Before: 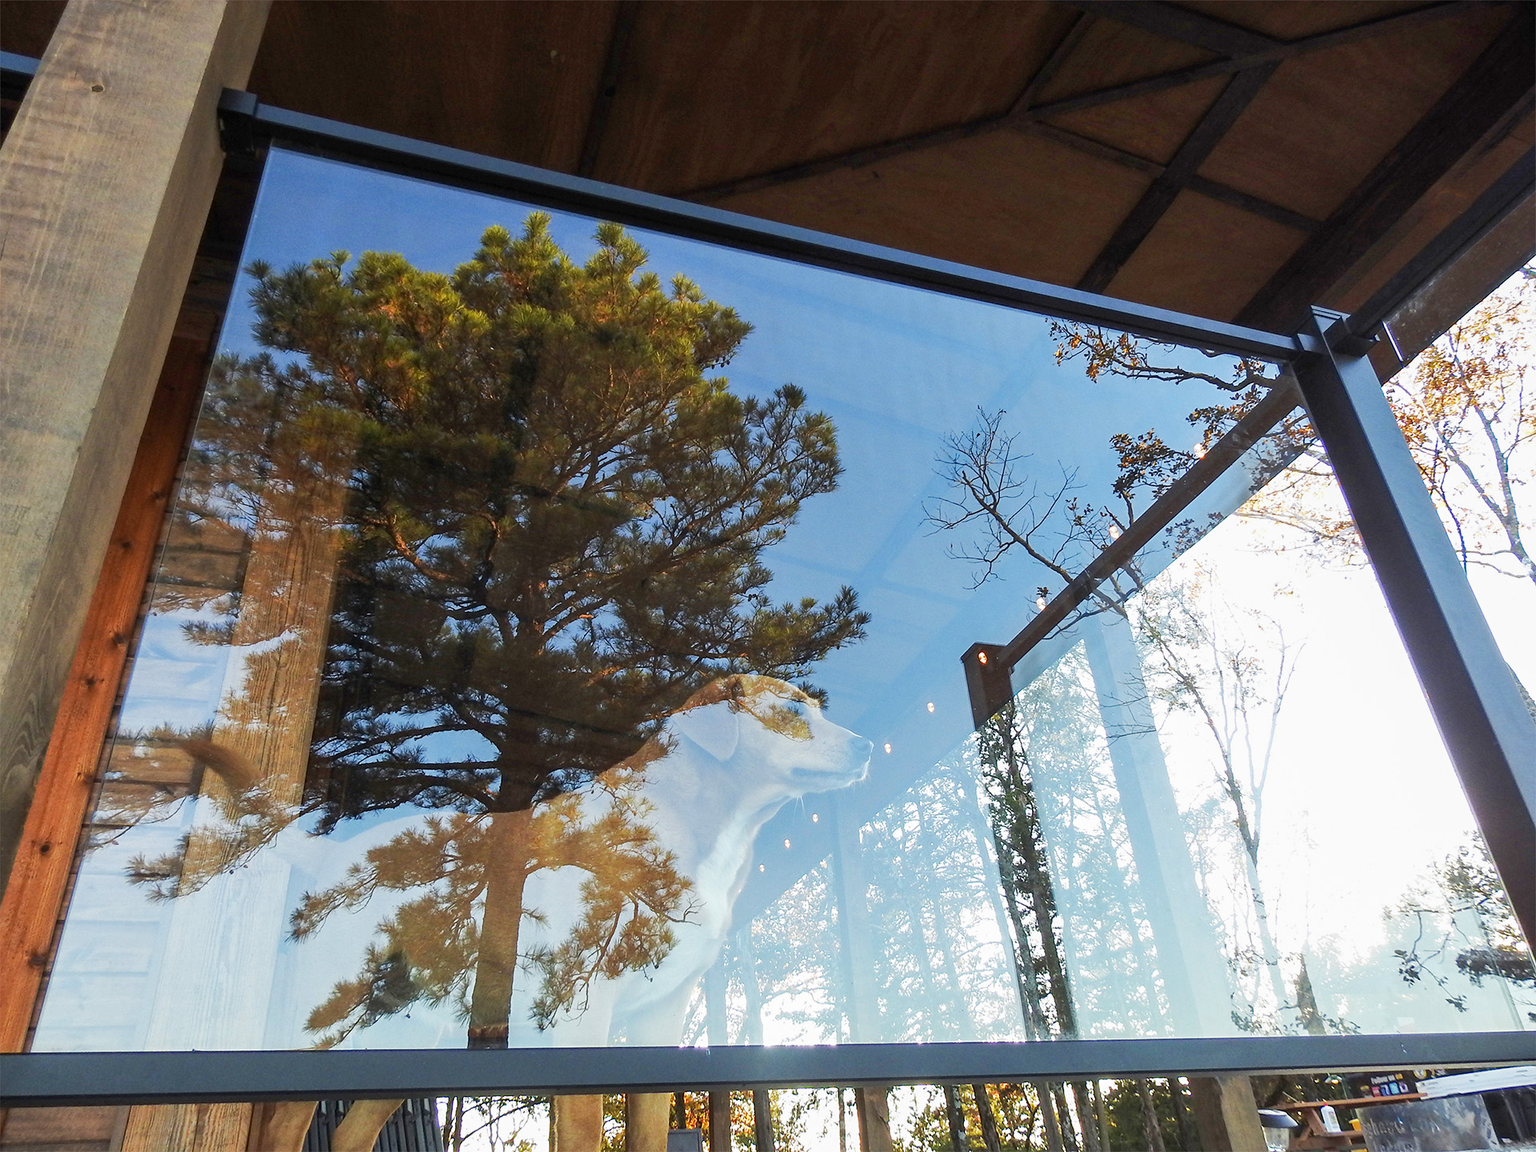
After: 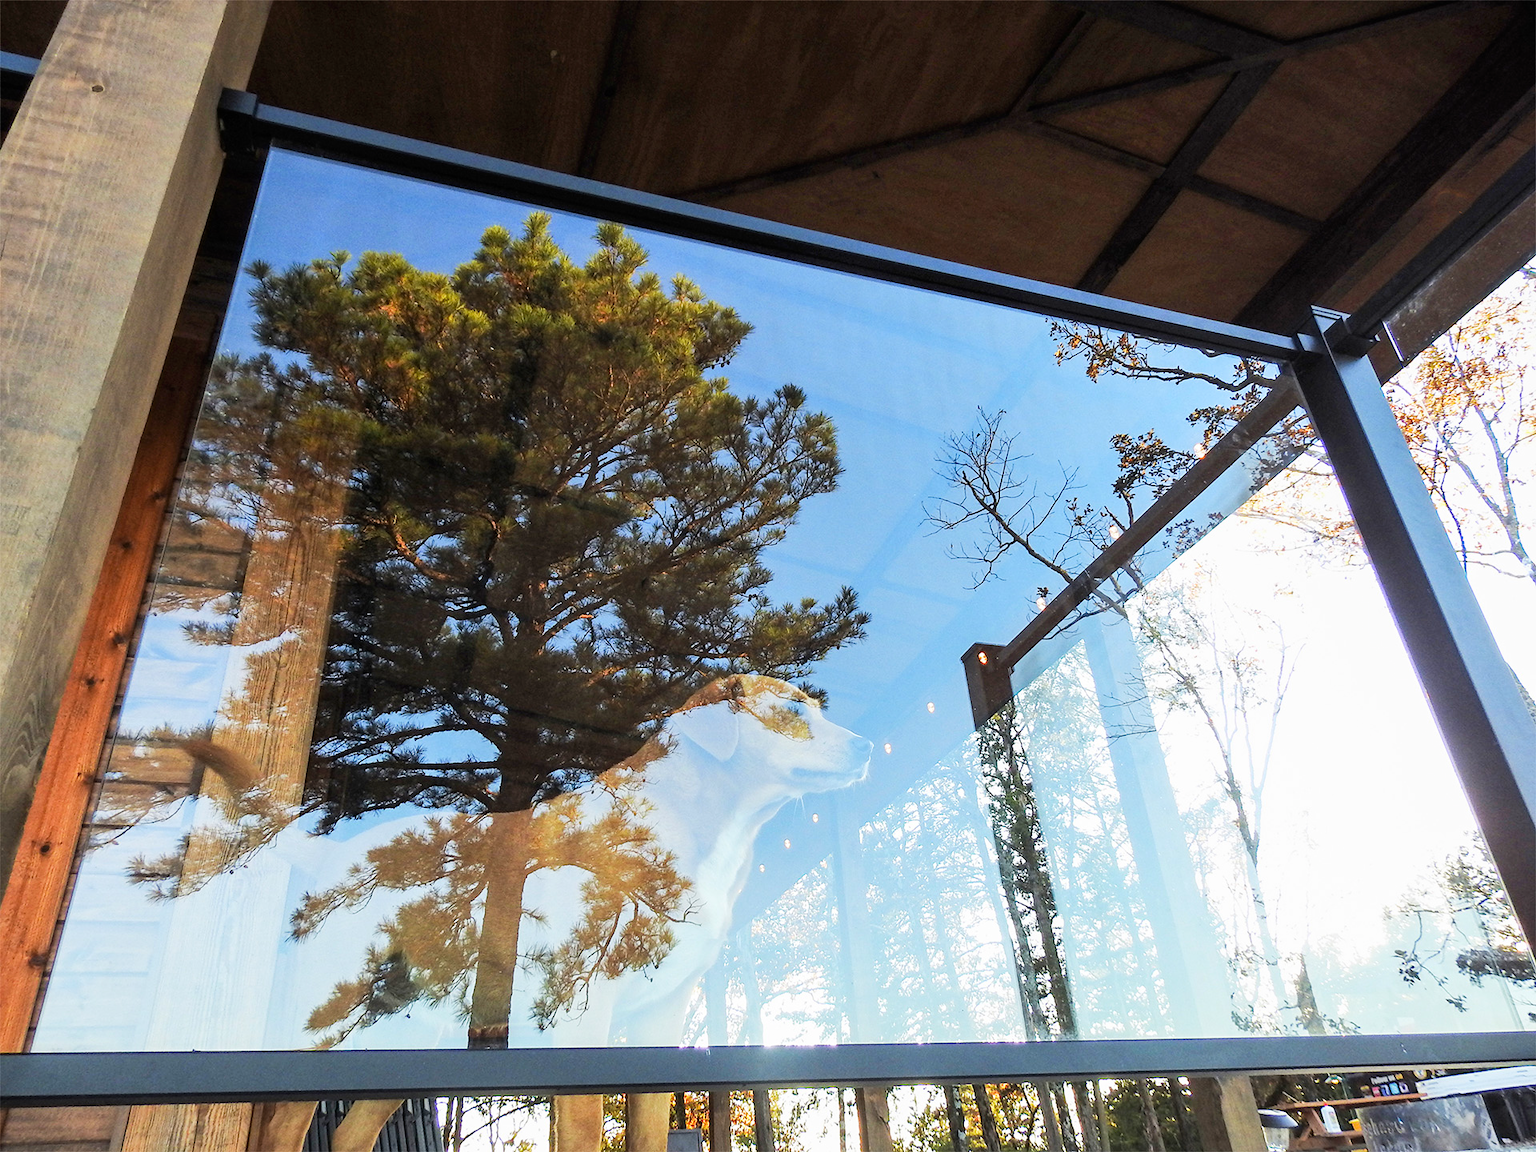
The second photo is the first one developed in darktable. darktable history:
tone curve: curves: ch0 [(0, 0) (0.004, 0.001) (0.133, 0.112) (0.325, 0.362) (0.832, 0.893) (1, 1)], color space Lab, linked channels, preserve colors none
